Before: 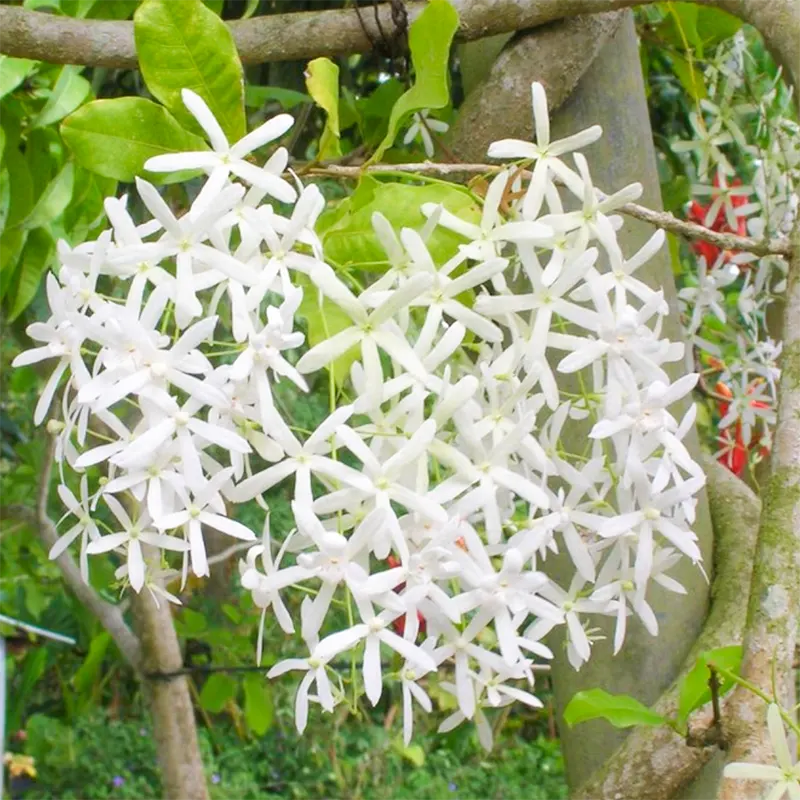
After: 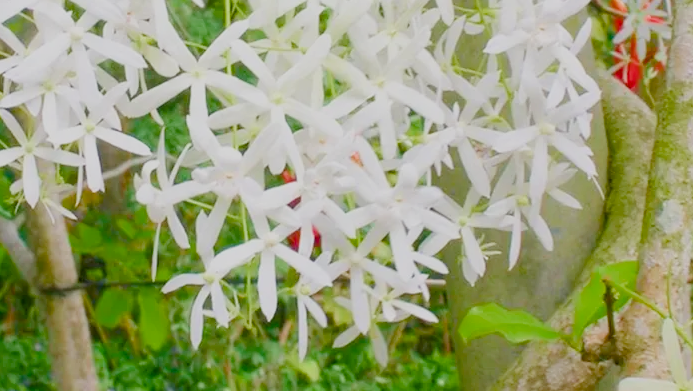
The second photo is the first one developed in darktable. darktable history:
filmic rgb: black relative exposure -13 EV, threshold 3 EV, target white luminance 85%, hardness 6.3, latitude 42.11%, contrast 0.858, shadows ↔ highlights balance 8.63%, color science v4 (2020), enable highlight reconstruction true
exposure: exposure 0.15 EV, compensate highlight preservation false
crop and rotate: left 13.306%, top 48.129%, bottom 2.928%
color balance rgb: perceptual saturation grading › global saturation 20%, perceptual saturation grading › highlights -25%, perceptual saturation grading › shadows 50%
